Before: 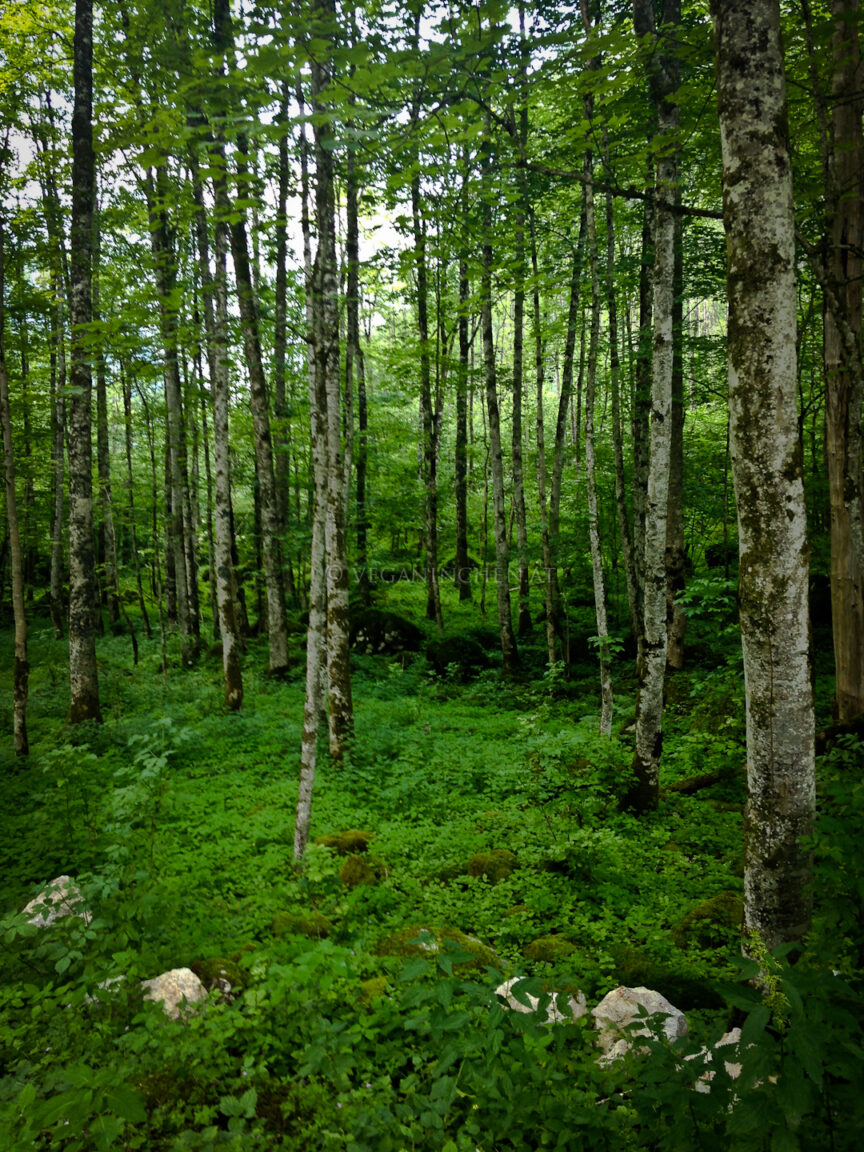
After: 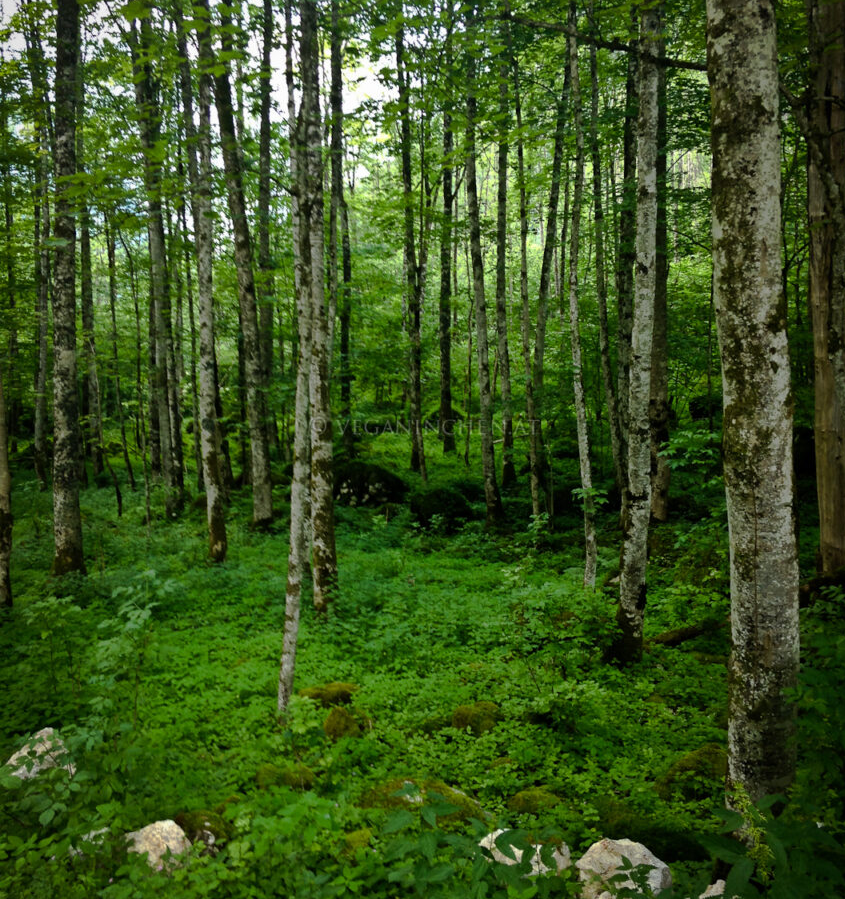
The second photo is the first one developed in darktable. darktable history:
crop and rotate: left 1.913%, top 12.889%, right 0.247%, bottom 9.024%
